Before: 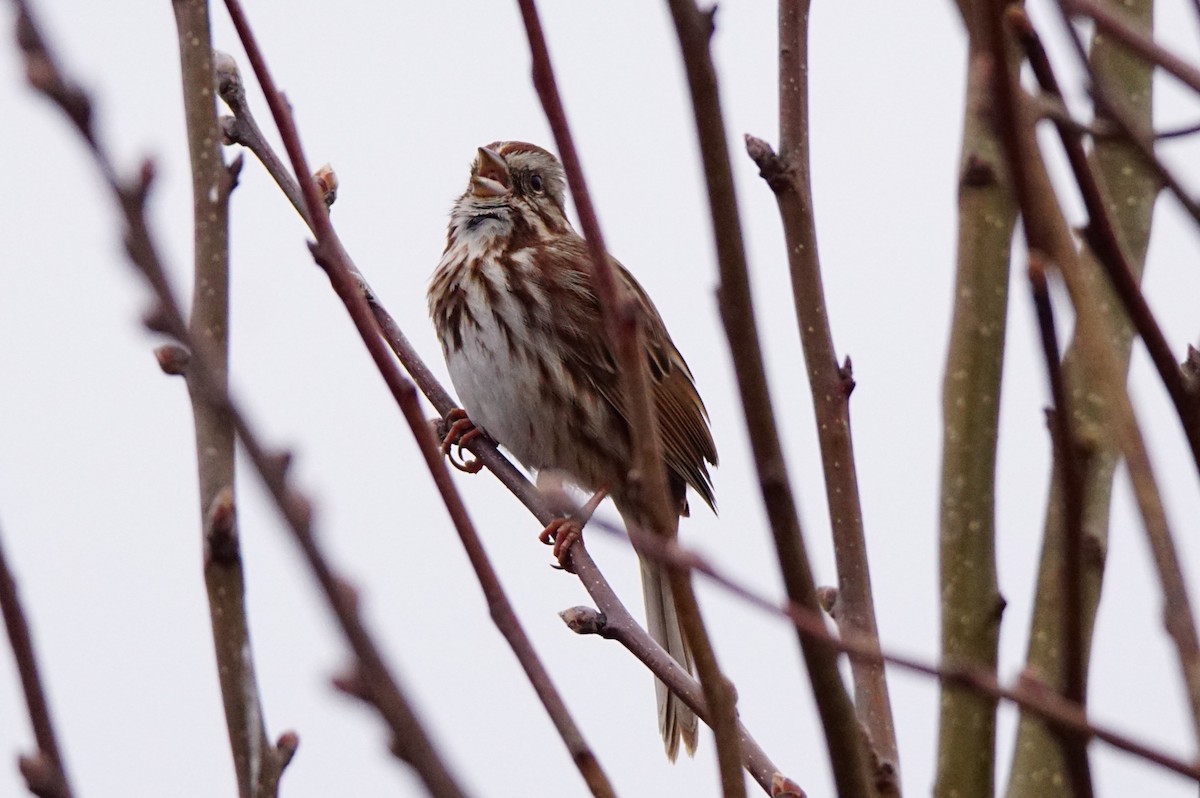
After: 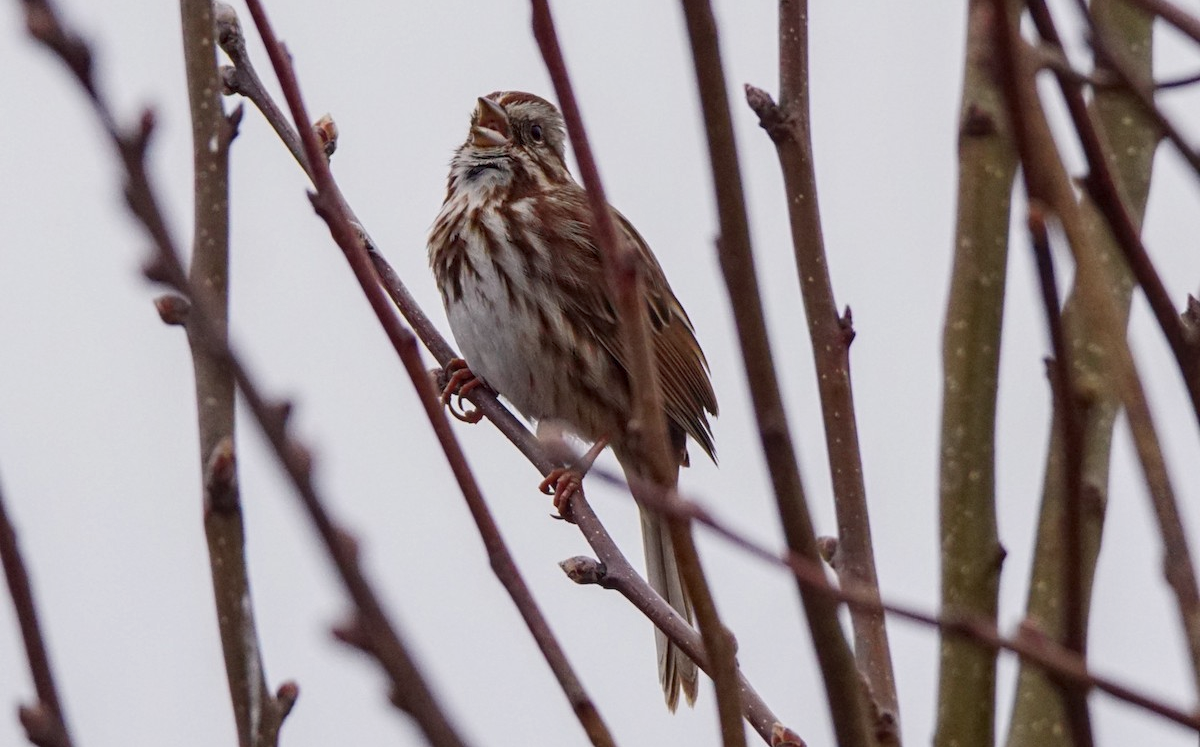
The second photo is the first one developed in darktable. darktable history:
tone equalizer: -8 EV 0.245 EV, -7 EV 0.393 EV, -6 EV 0.377 EV, -5 EV 0.215 EV, -3 EV -0.244 EV, -2 EV -0.427 EV, -1 EV -0.403 EV, +0 EV -0.226 EV
local contrast: on, module defaults
crop and rotate: top 6.325%
